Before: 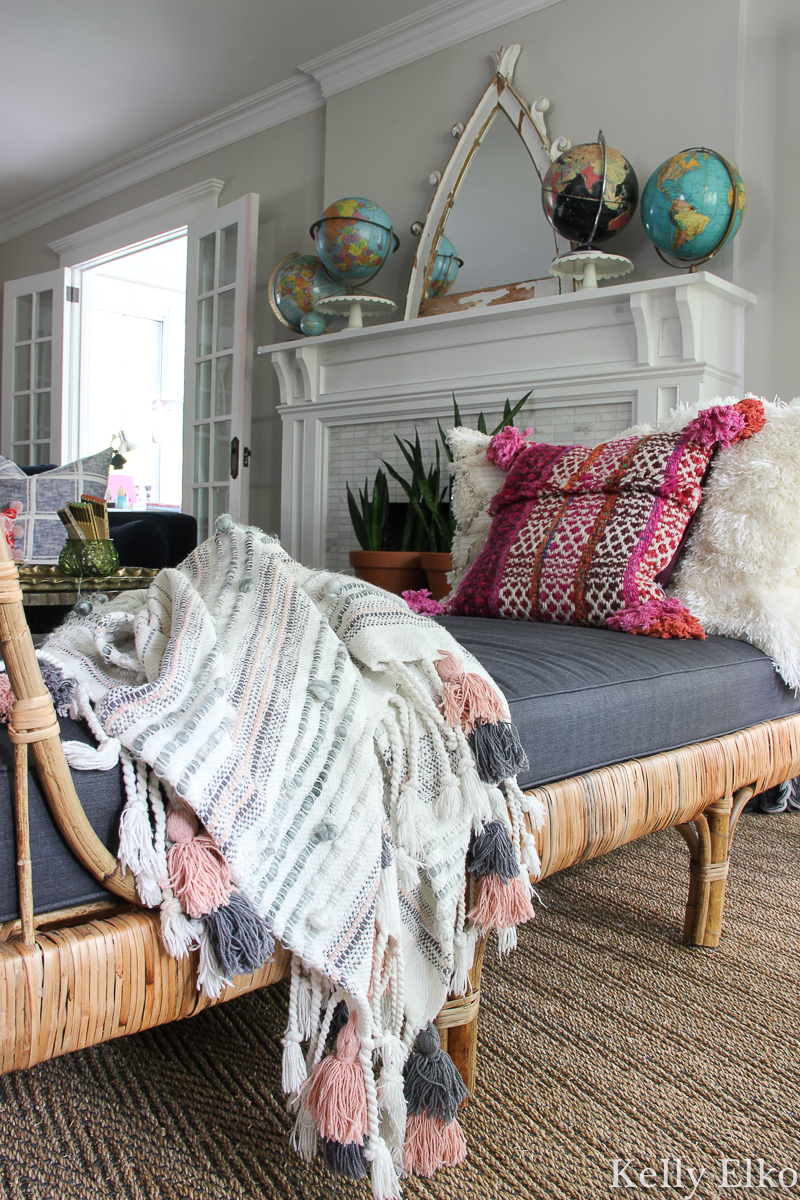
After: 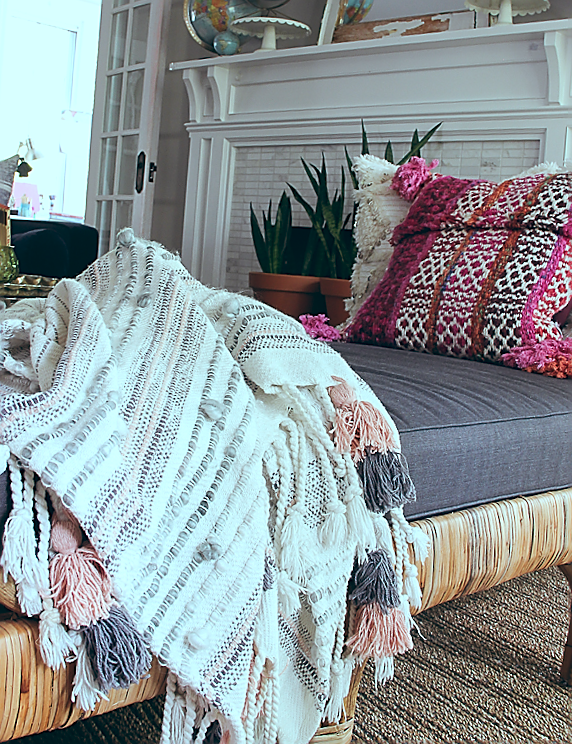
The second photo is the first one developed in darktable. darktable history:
sharpen: radius 1.4, amount 1.25, threshold 0.7
color balance: lift [1.003, 0.993, 1.001, 1.007], gamma [1.018, 1.072, 0.959, 0.928], gain [0.974, 0.873, 1.031, 1.127]
crop and rotate: angle -3.37°, left 9.79%, top 20.73%, right 12.42%, bottom 11.82%
